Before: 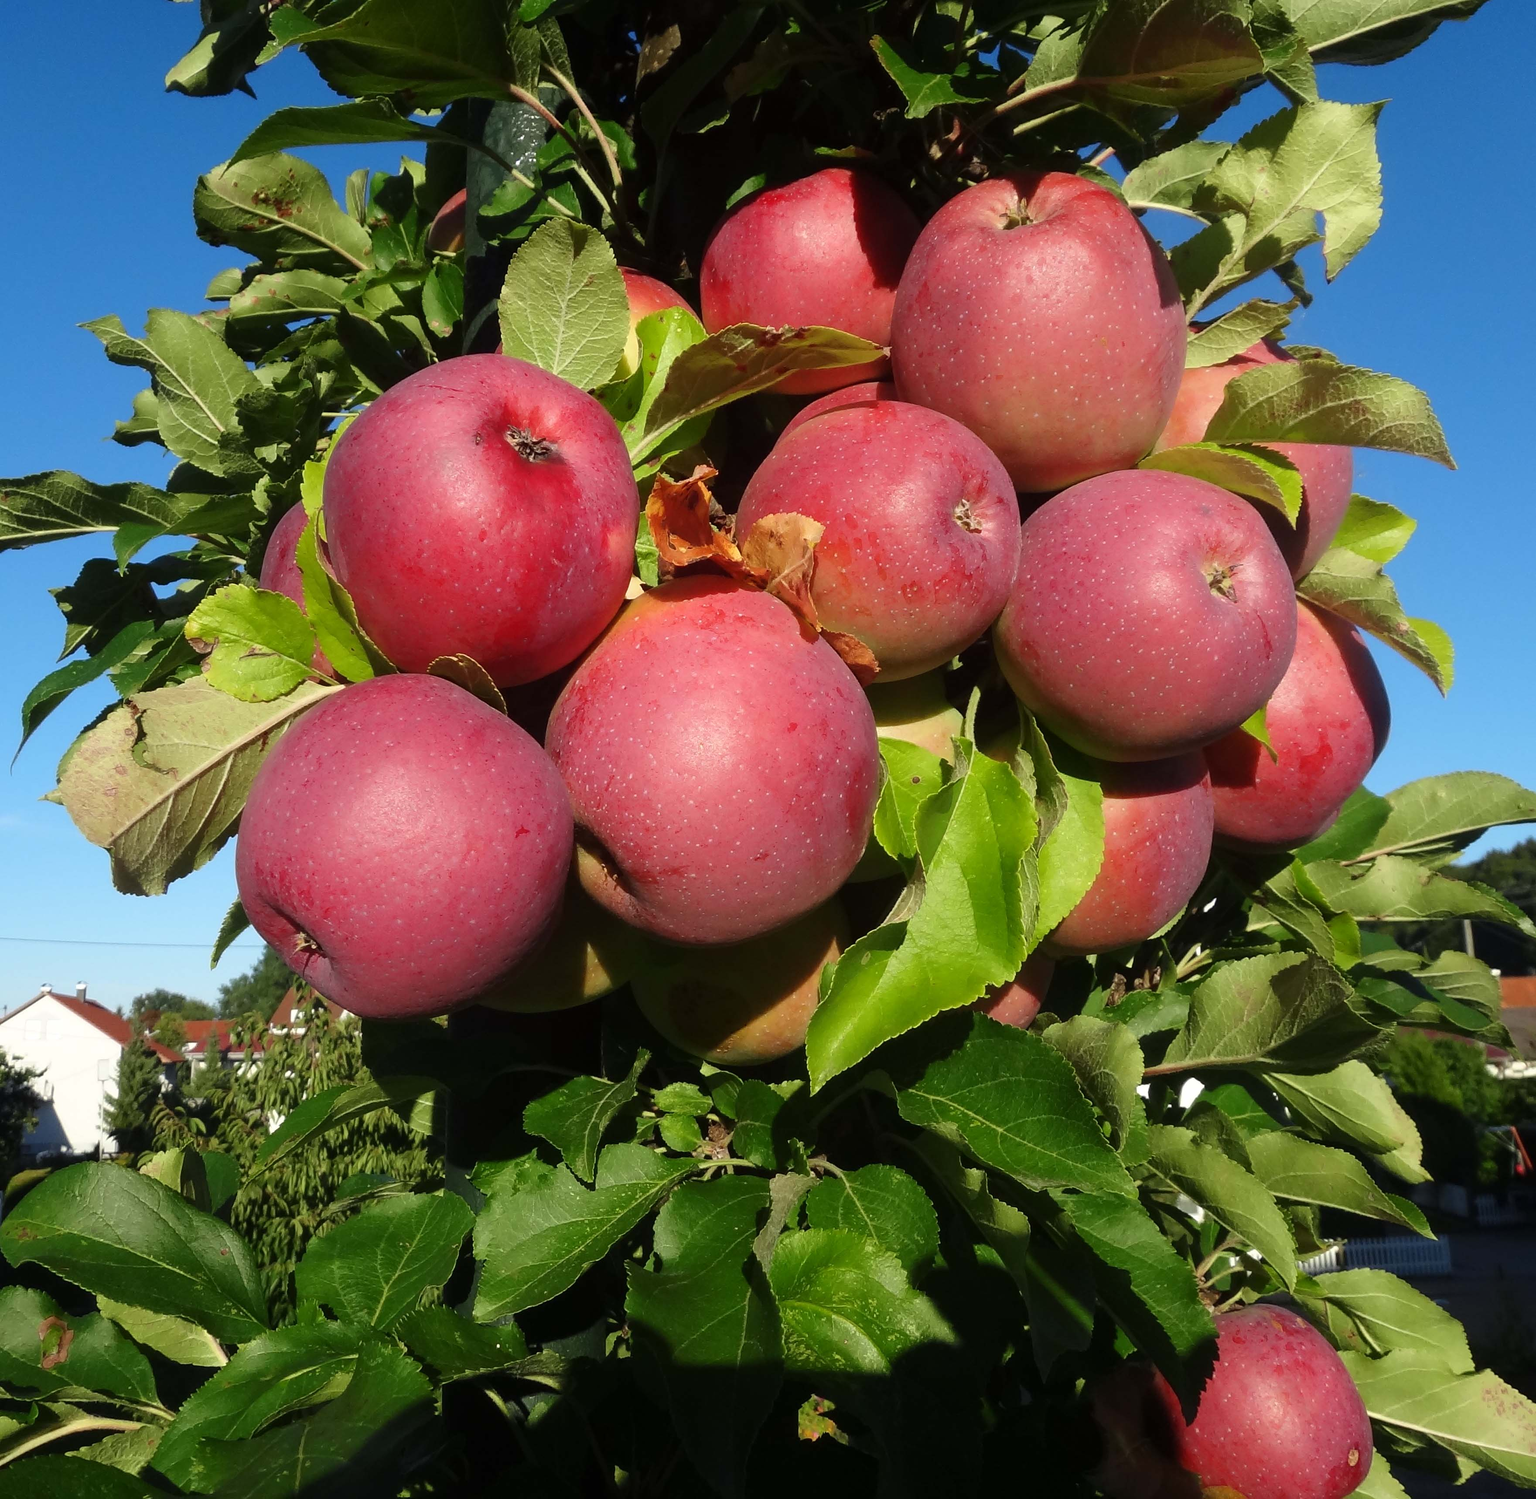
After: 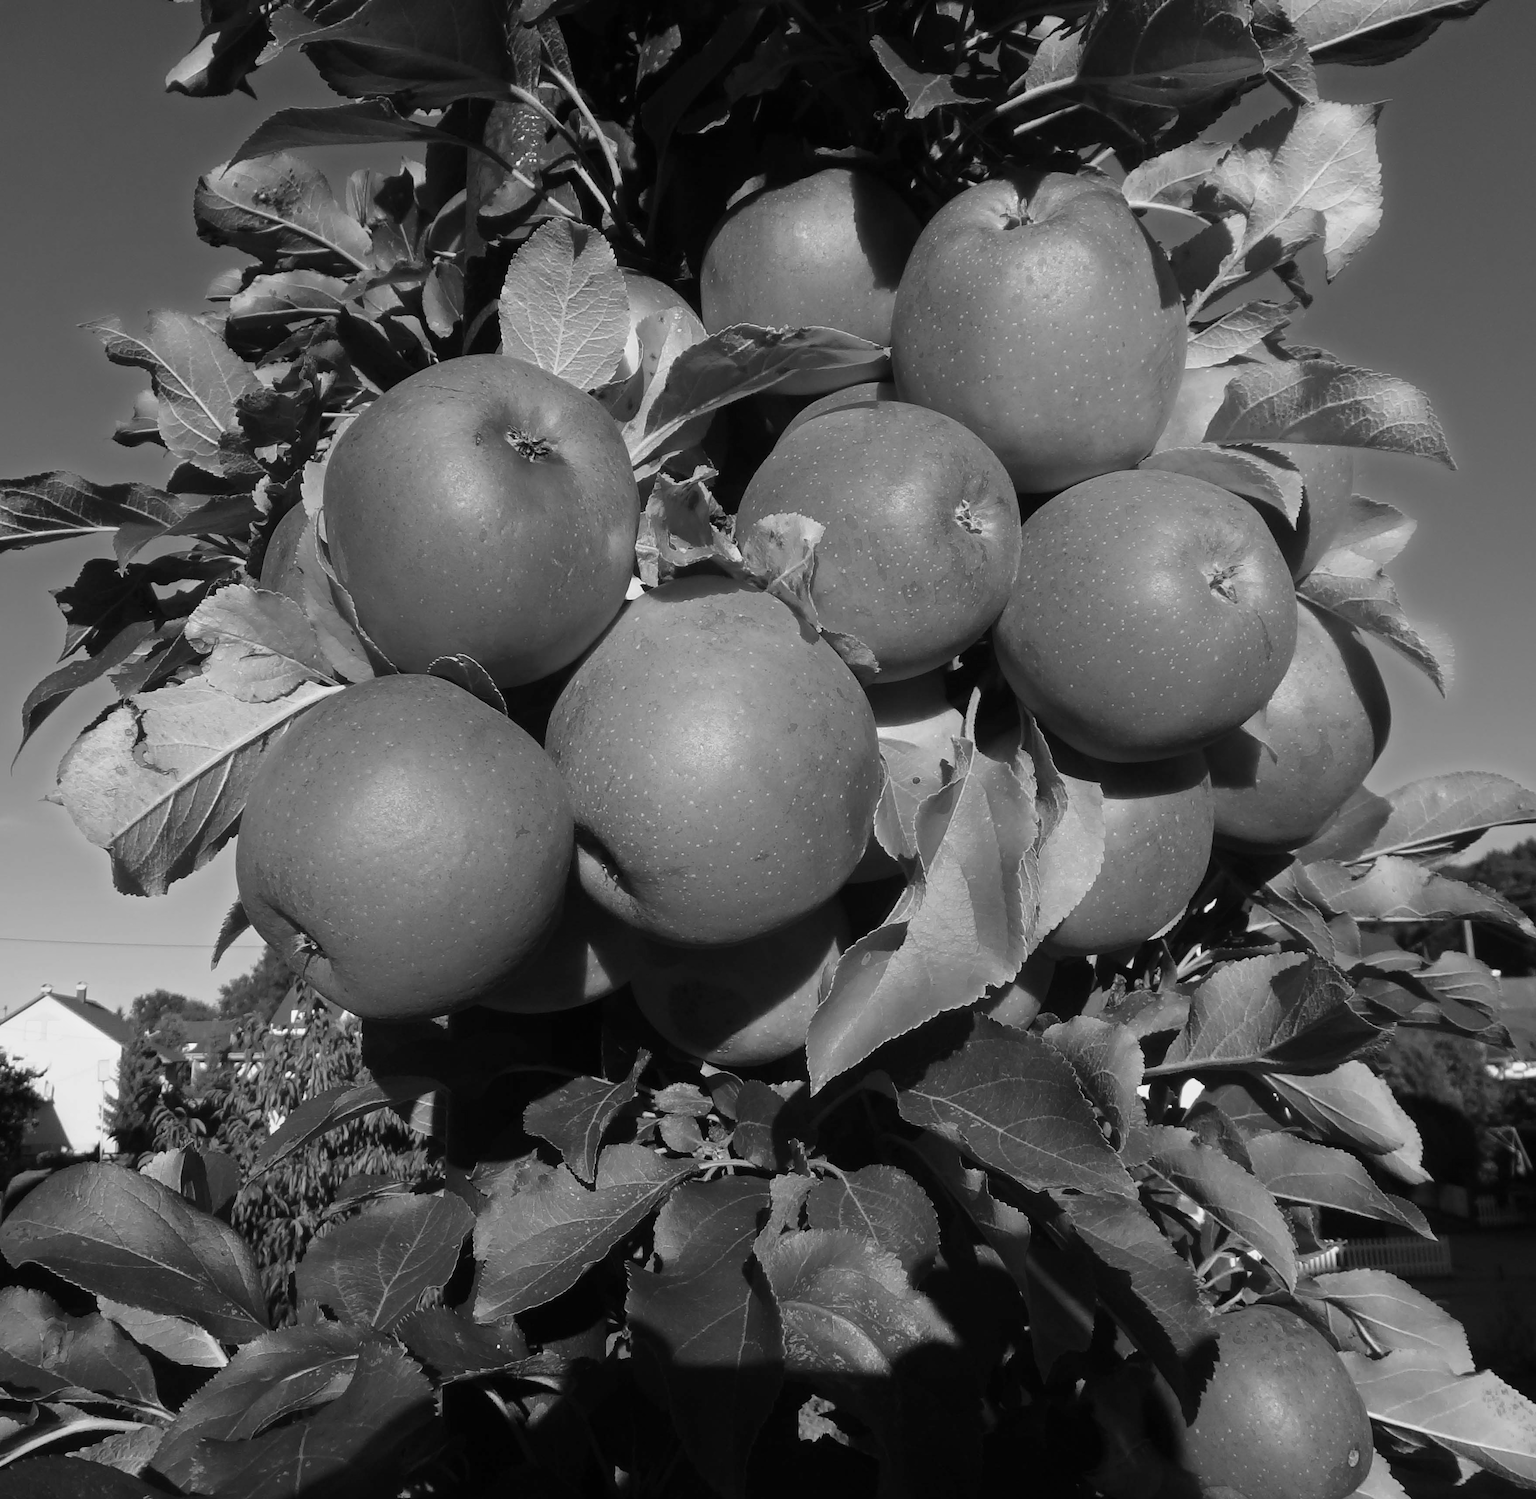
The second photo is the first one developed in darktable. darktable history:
monochrome: a 26.22, b 42.67, size 0.8
tone equalizer: on, module defaults
